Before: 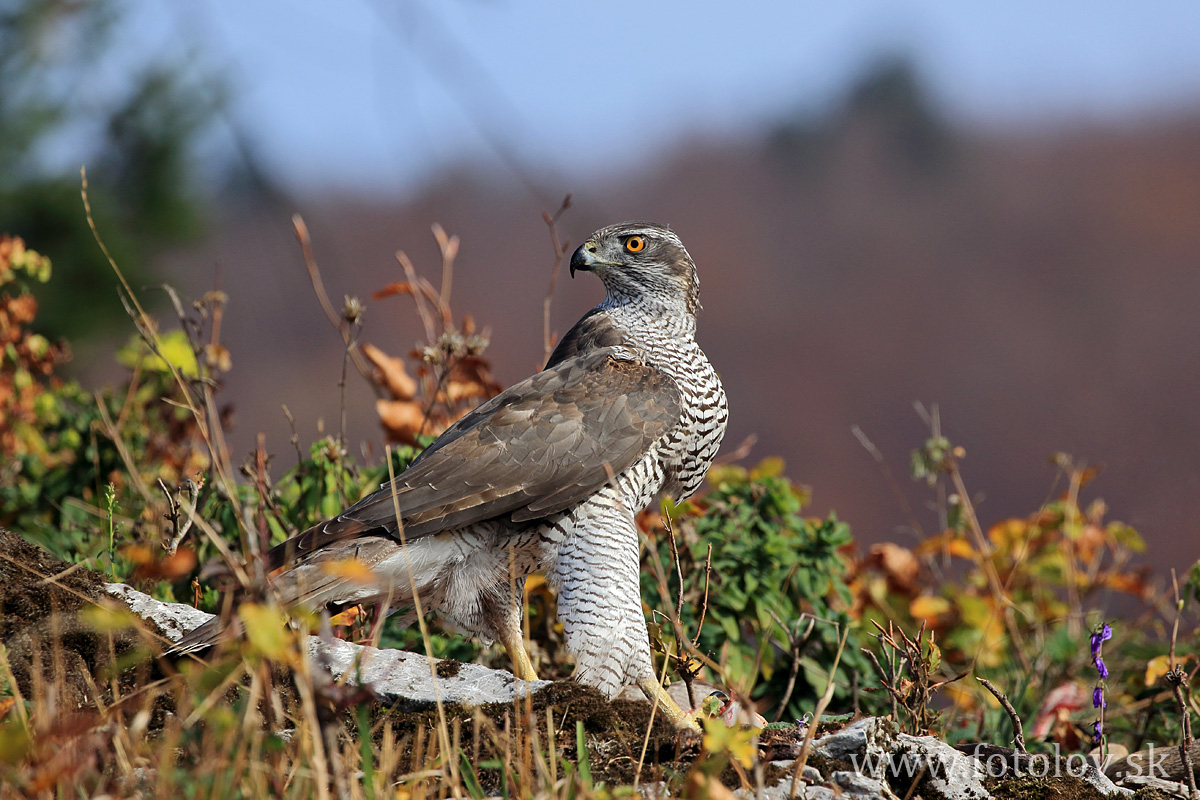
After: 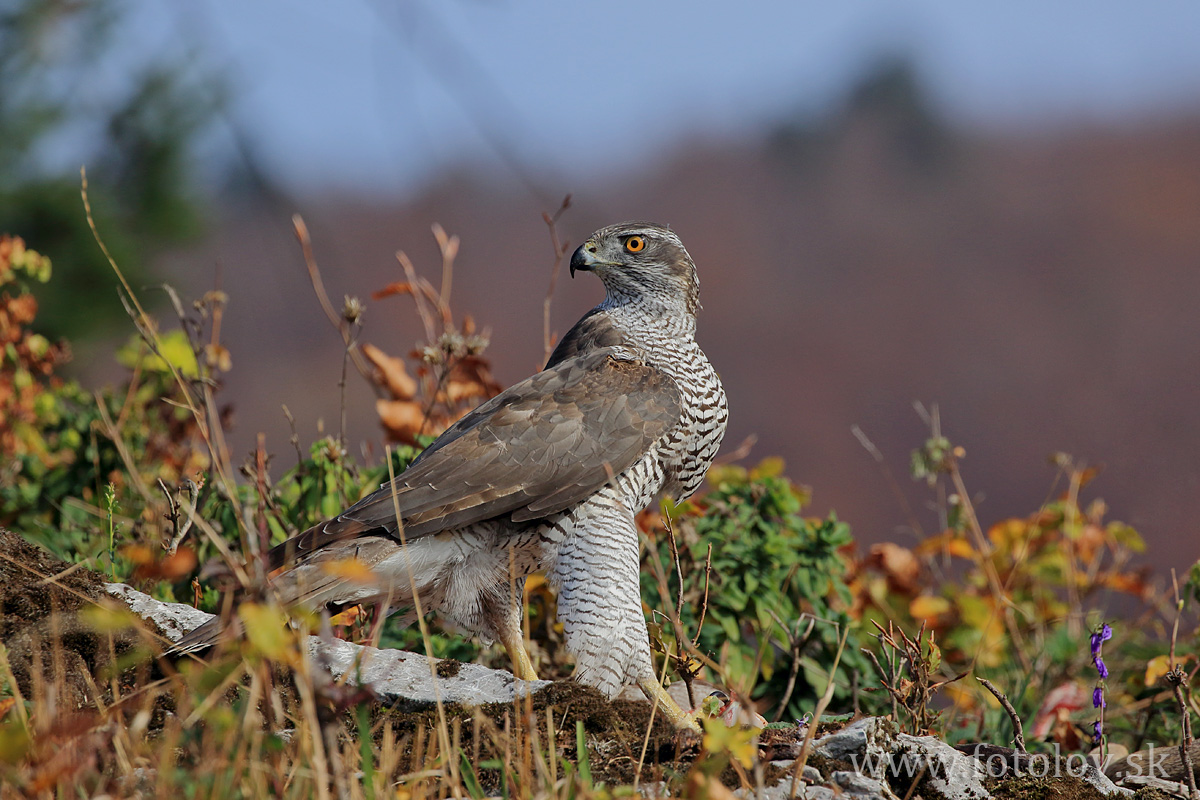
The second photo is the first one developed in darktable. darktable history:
bloom: size 9%, threshold 100%, strength 7%
tone equalizer: -8 EV 0.25 EV, -7 EV 0.417 EV, -6 EV 0.417 EV, -5 EV 0.25 EV, -3 EV -0.25 EV, -2 EV -0.417 EV, -1 EV -0.417 EV, +0 EV -0.25 EV, edges refinement/feathering 500, mask exposure compensation -1.57 EV, preserve details guided filter
